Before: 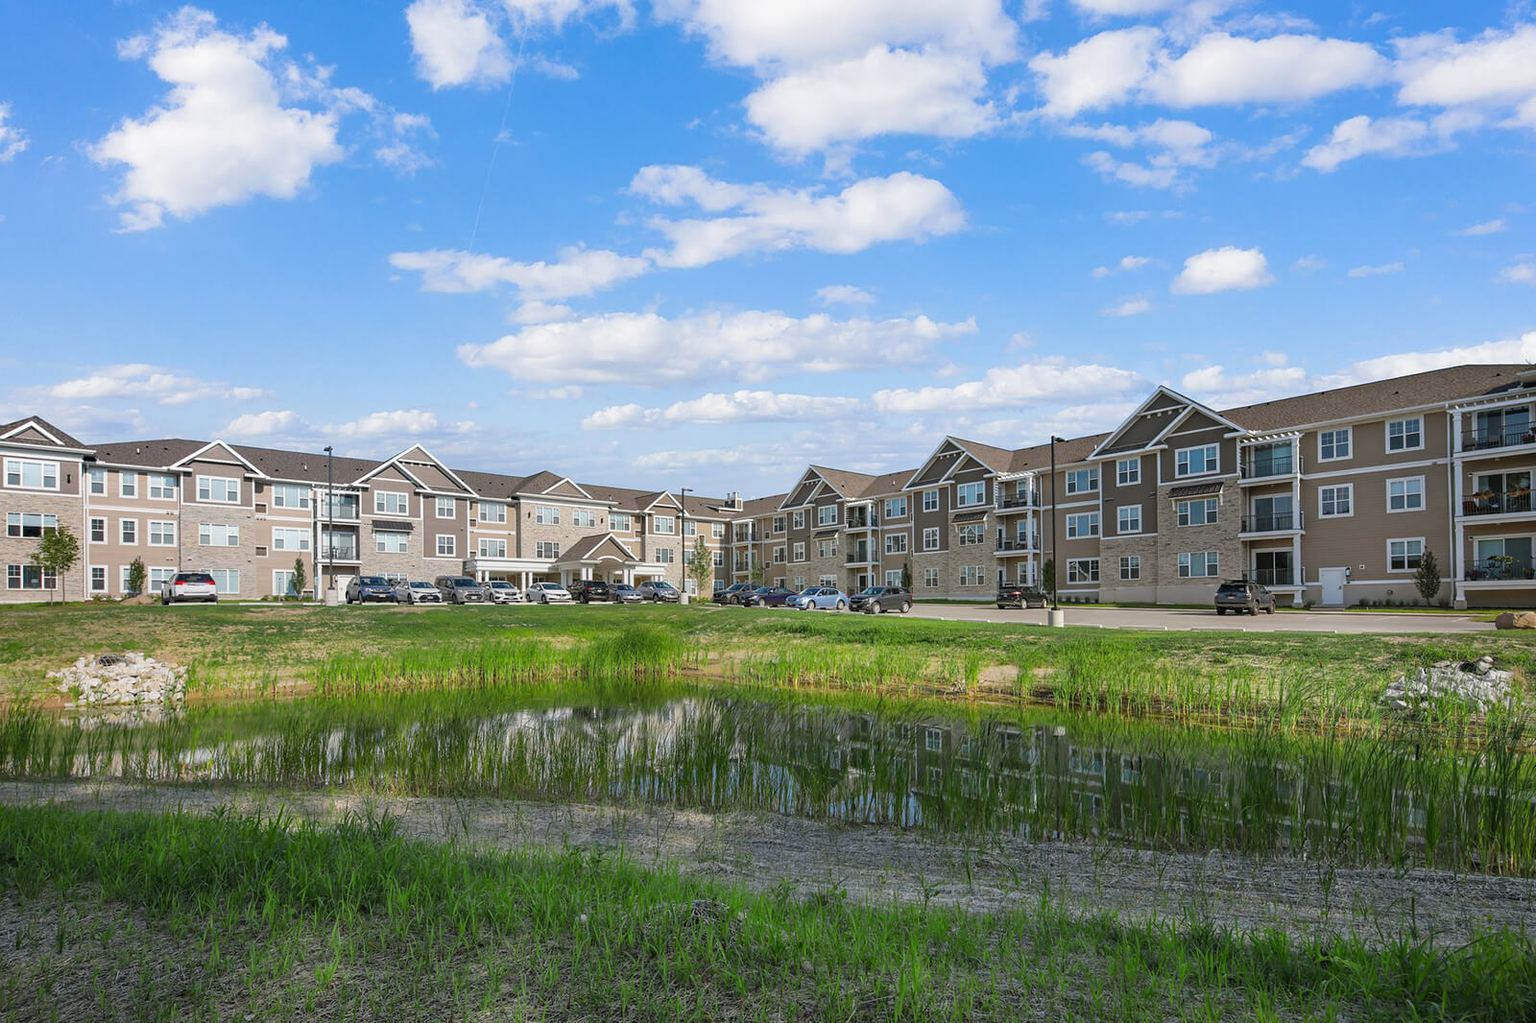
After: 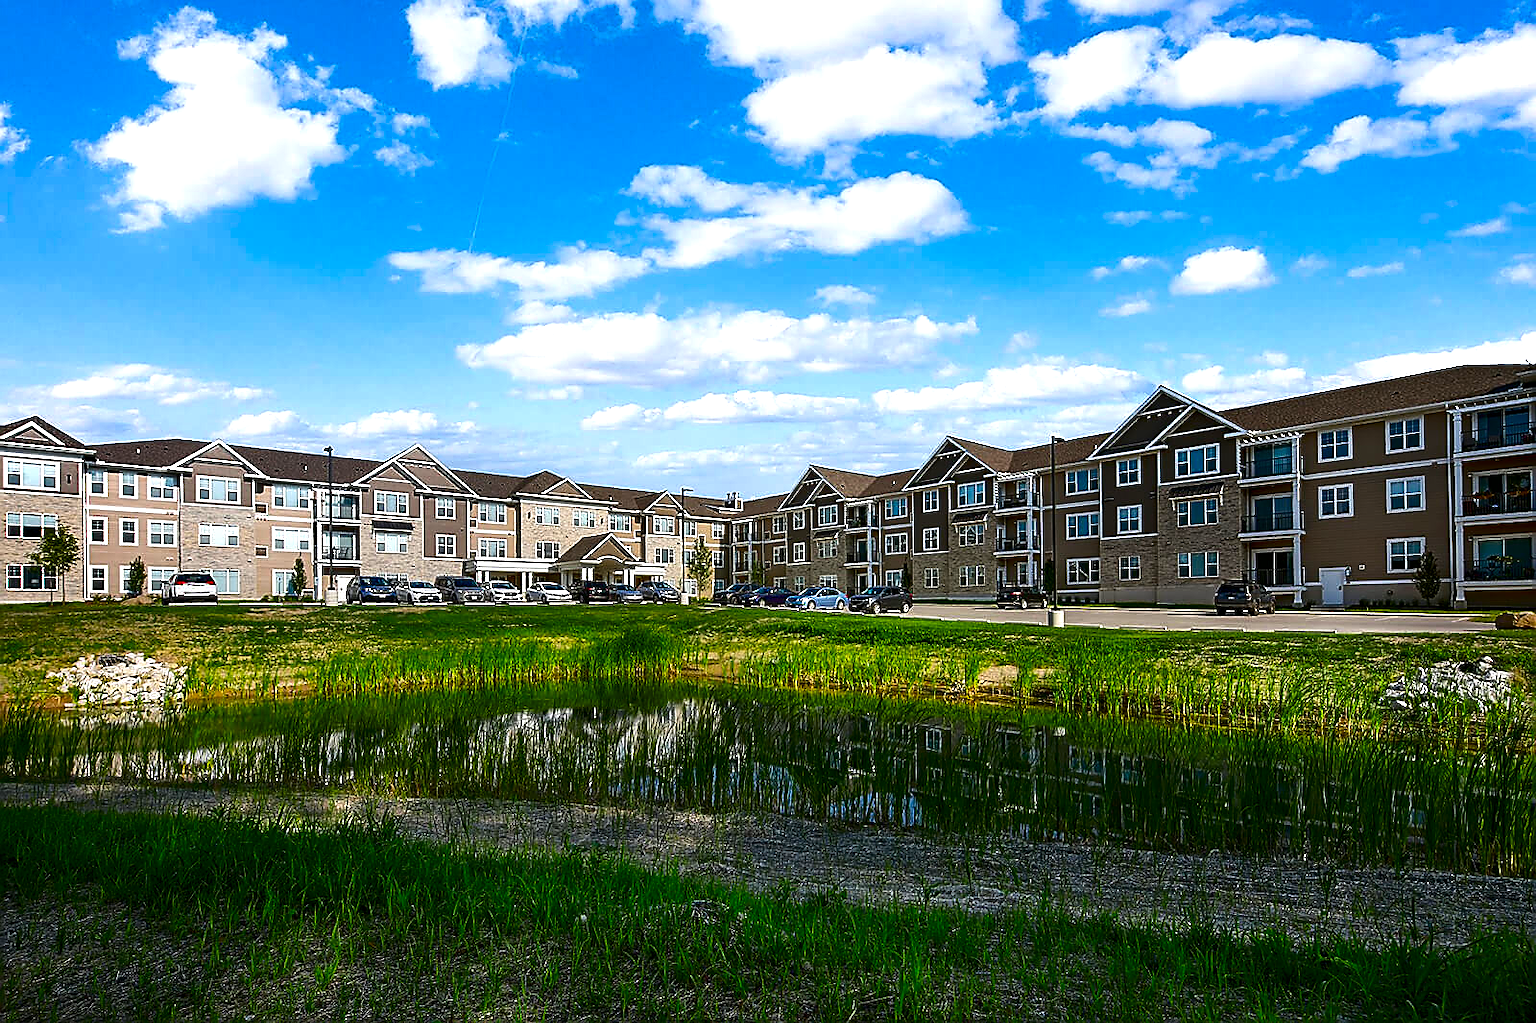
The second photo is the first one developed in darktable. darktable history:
sharpen: radius 1.381, amount 1.24, threshold 0.668
contrast brightness saturation: contrast 0.103, brightness -0.259, saturation 0.144
exposure: exposure 0.014 EV, compensate highlight preservation false
color balance rgb: global offset › luminance -0.469%, linear chroma grading › shadows 15.93%, perceptual saturation grading › global saturation 19.651%, perceptual brilliance grading › highlights 14.069%, perceptual brilliance grading › shadows -19.254%, global vibrance 20%
